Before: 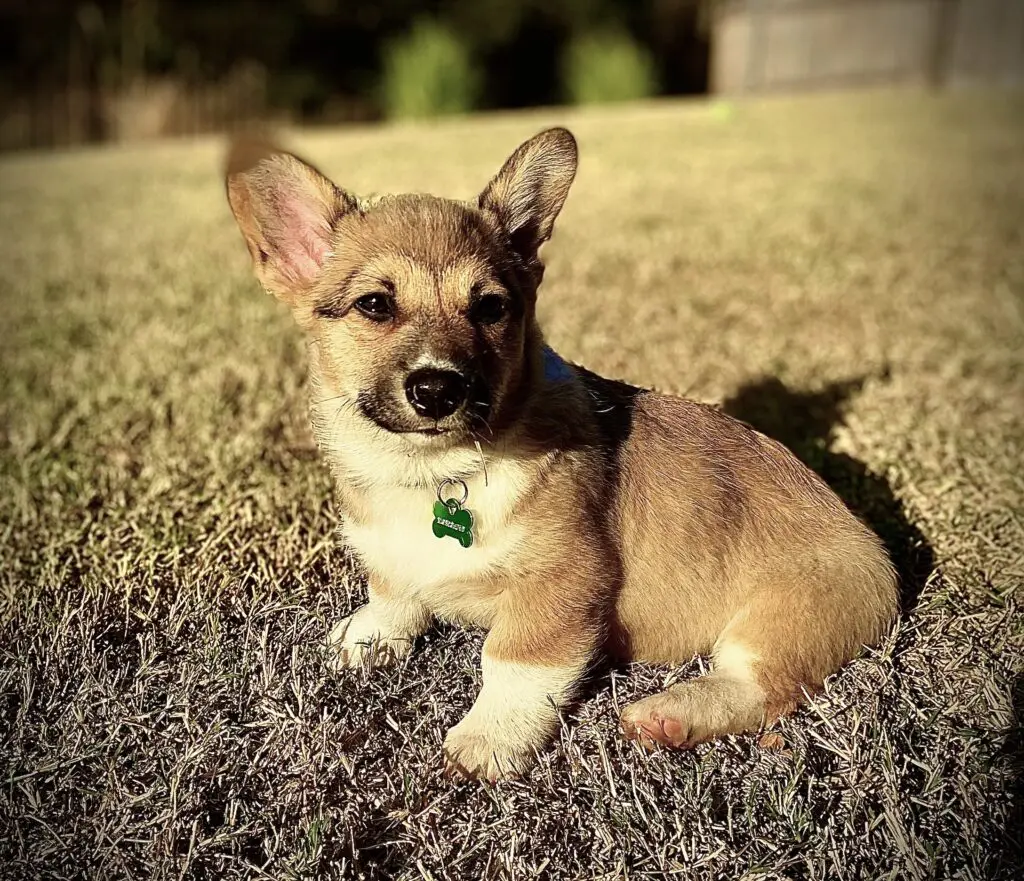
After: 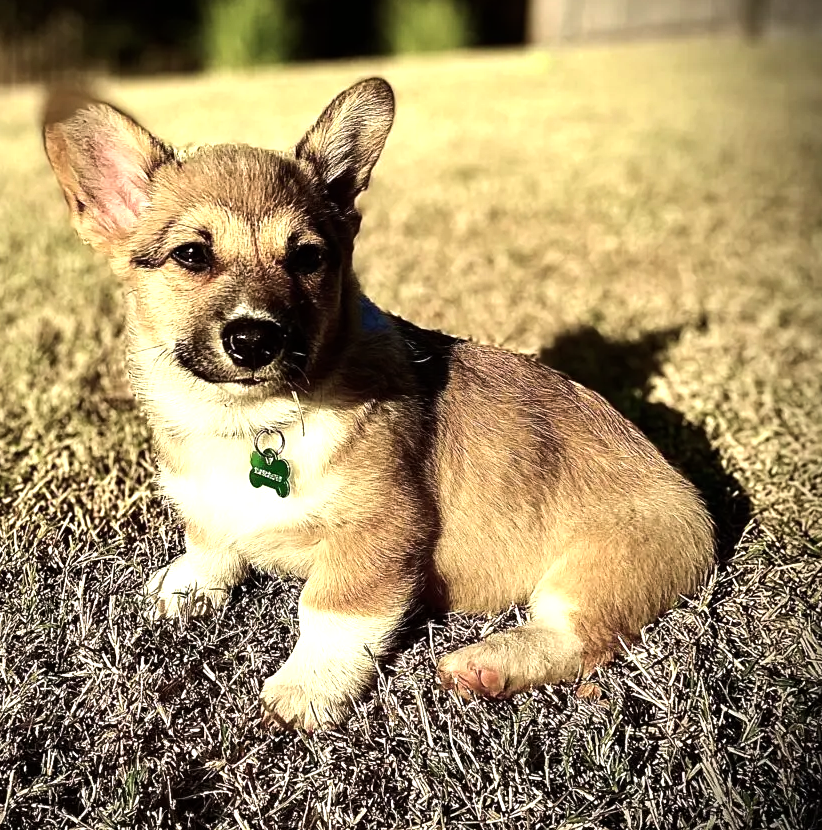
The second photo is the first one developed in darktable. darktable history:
crop and rotate: left 17.959%, top 5.771%, right 1.742%
tone equalizer: -8 EV -0.75 EV, -7 EV -0.7 EV, -6 EV -0.6 EV, -5 EV -0.4 EV, -3 EV 0.4 EV, -2 EV 0.6 EV, -1 EV 0.7 EV, +0 EV 0.75 EV, edges refinement/feathering 500, mask exposure compensation -1.57 EV, preserve details no
